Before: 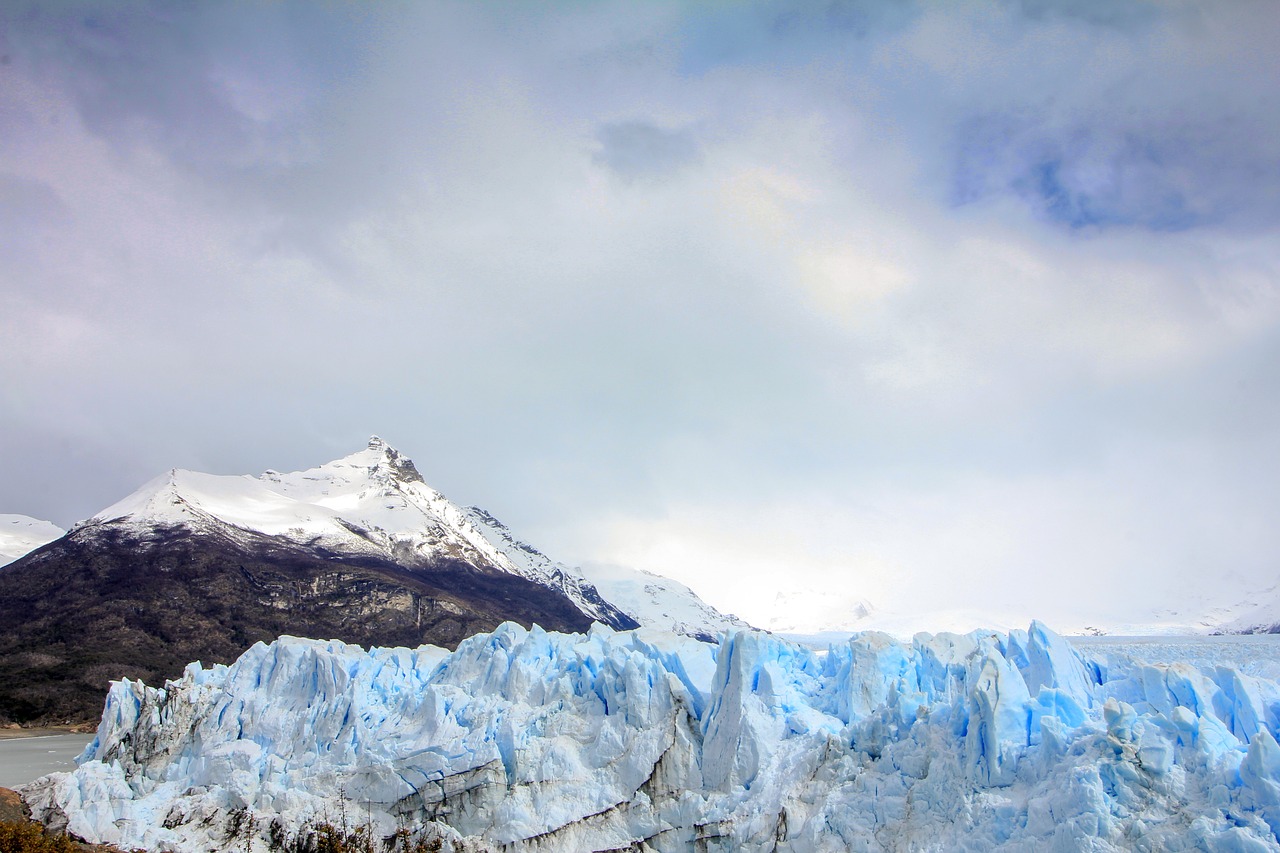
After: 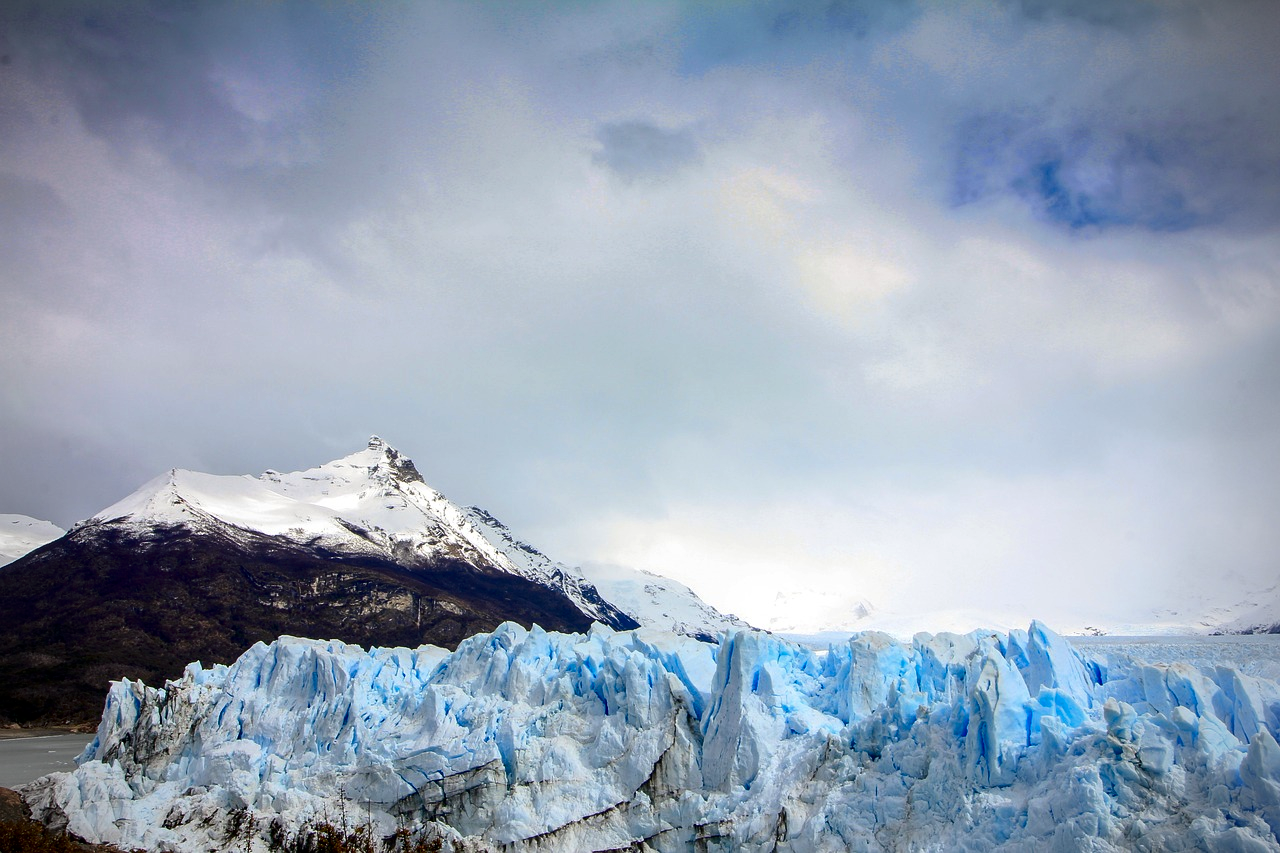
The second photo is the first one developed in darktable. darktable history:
vignetting: on, module defaults
contrast brightness saturation: contrast 0.13, brightness -0.24, saturation 0.14
